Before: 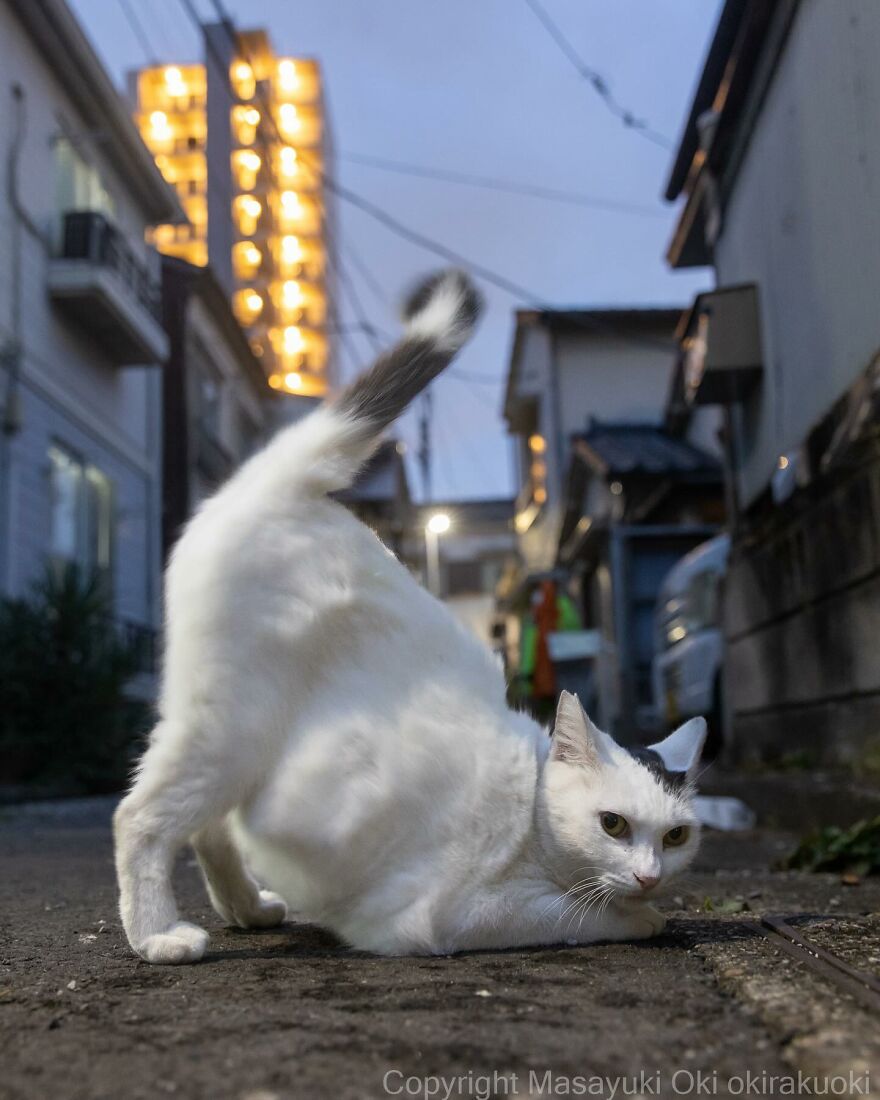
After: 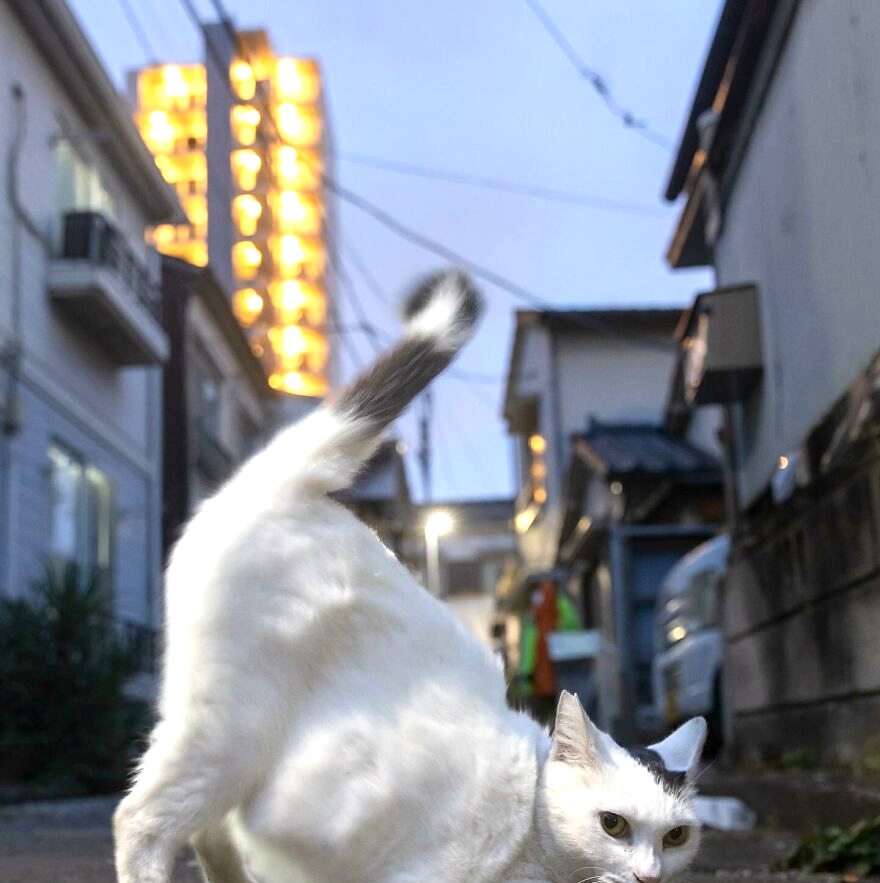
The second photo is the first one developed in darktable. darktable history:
crop: bottom 19.644%
exposure: exposure 0.722 EV, compensate highlight preservation false
